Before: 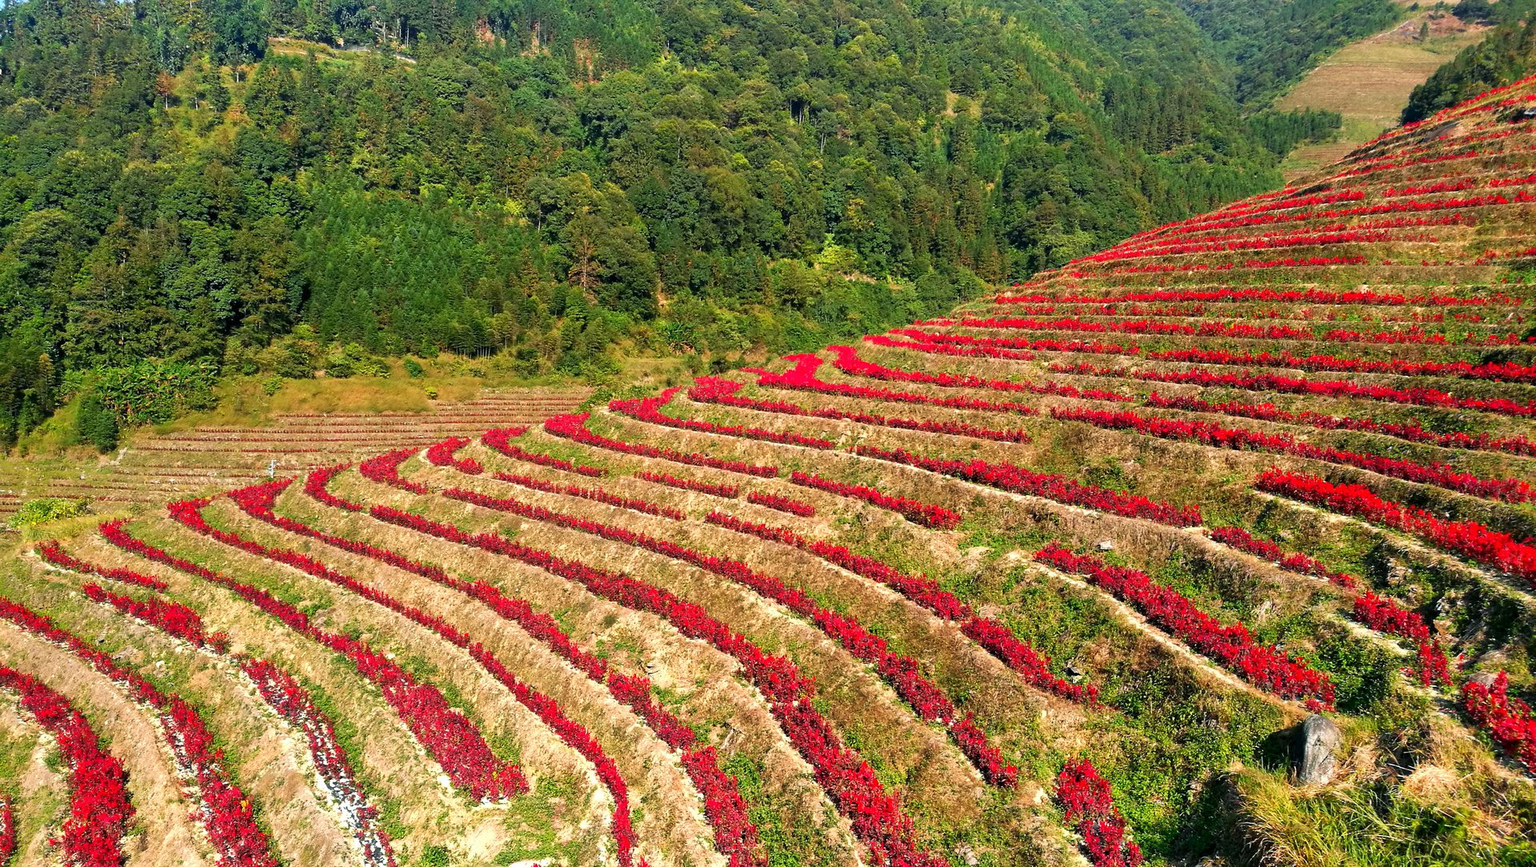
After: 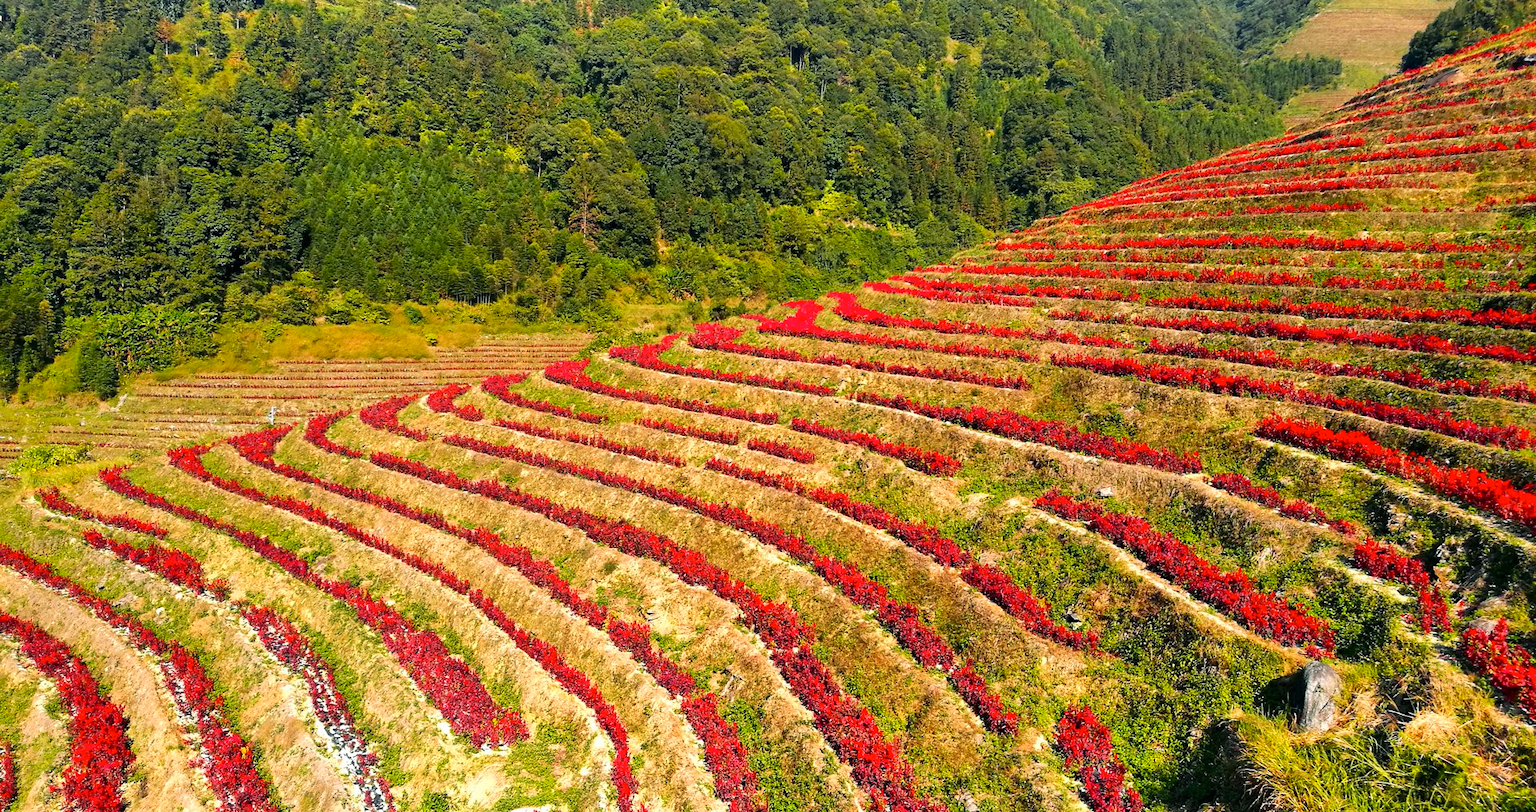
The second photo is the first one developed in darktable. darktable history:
crop and rotate: top 6.25%
tone curve: curves: ch0 [(0, 0.003) (0.117, 0.101) (0.257, 0.246) (0.408, 0.432) (0.611, 0.653) (0.824, 0.846) (1, 1)]; ch1 [(0, 0) (0.227, 0.197) (0.405, 0.421) (0.501, 0.501) (0.522, 0.53) (0.563, 0.572) (0.589, 0.611) (0.699, 0.709) (0.976, 0.992)]; ch2 [(0, 0) (0.208, 0.176) (0.377, 0.38) (0.5, 0.5) (0.537, 0.534) (0.571, 0.576) (0.681, 0.746) (1, 1)], color space Lab, independent channels, preserve colors none
